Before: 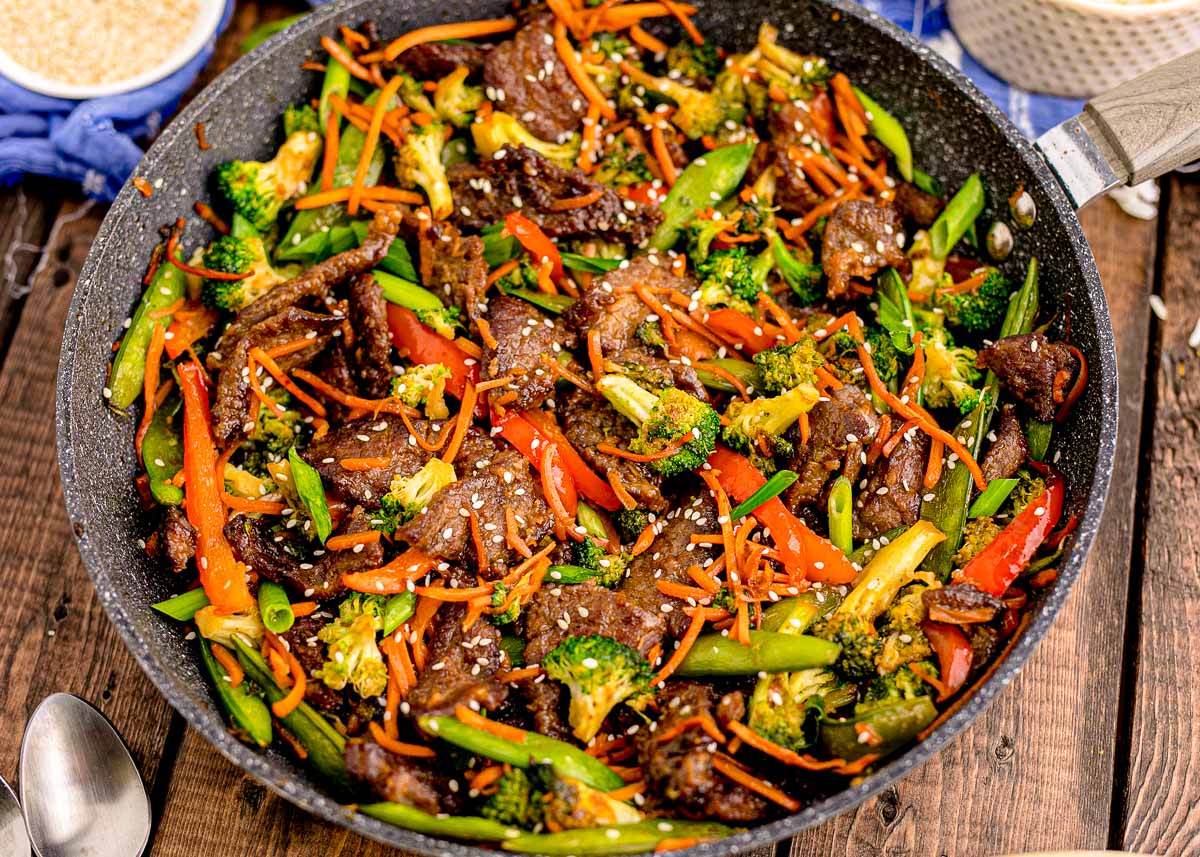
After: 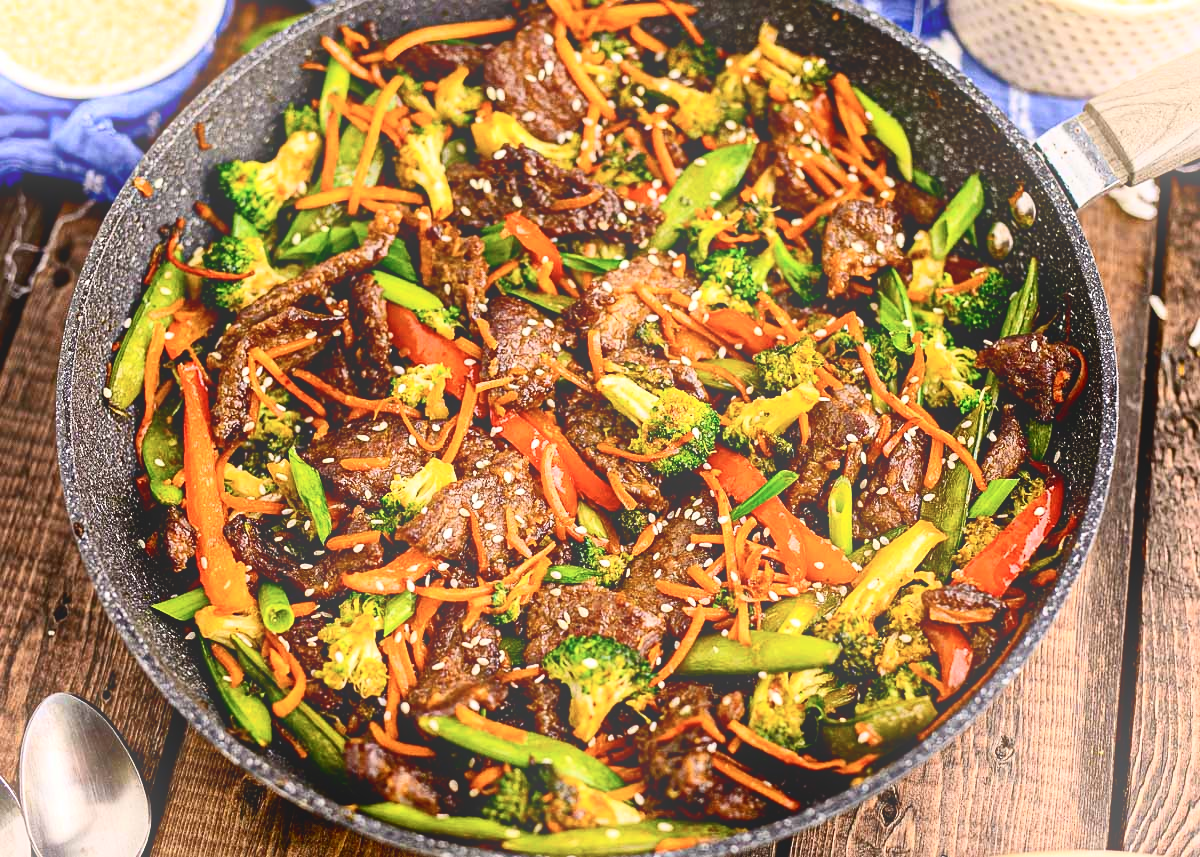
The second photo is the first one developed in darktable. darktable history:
contrast brightness saturation: contrast 0.28
sharpen: amount 0.2
bloom: on, module defaults
